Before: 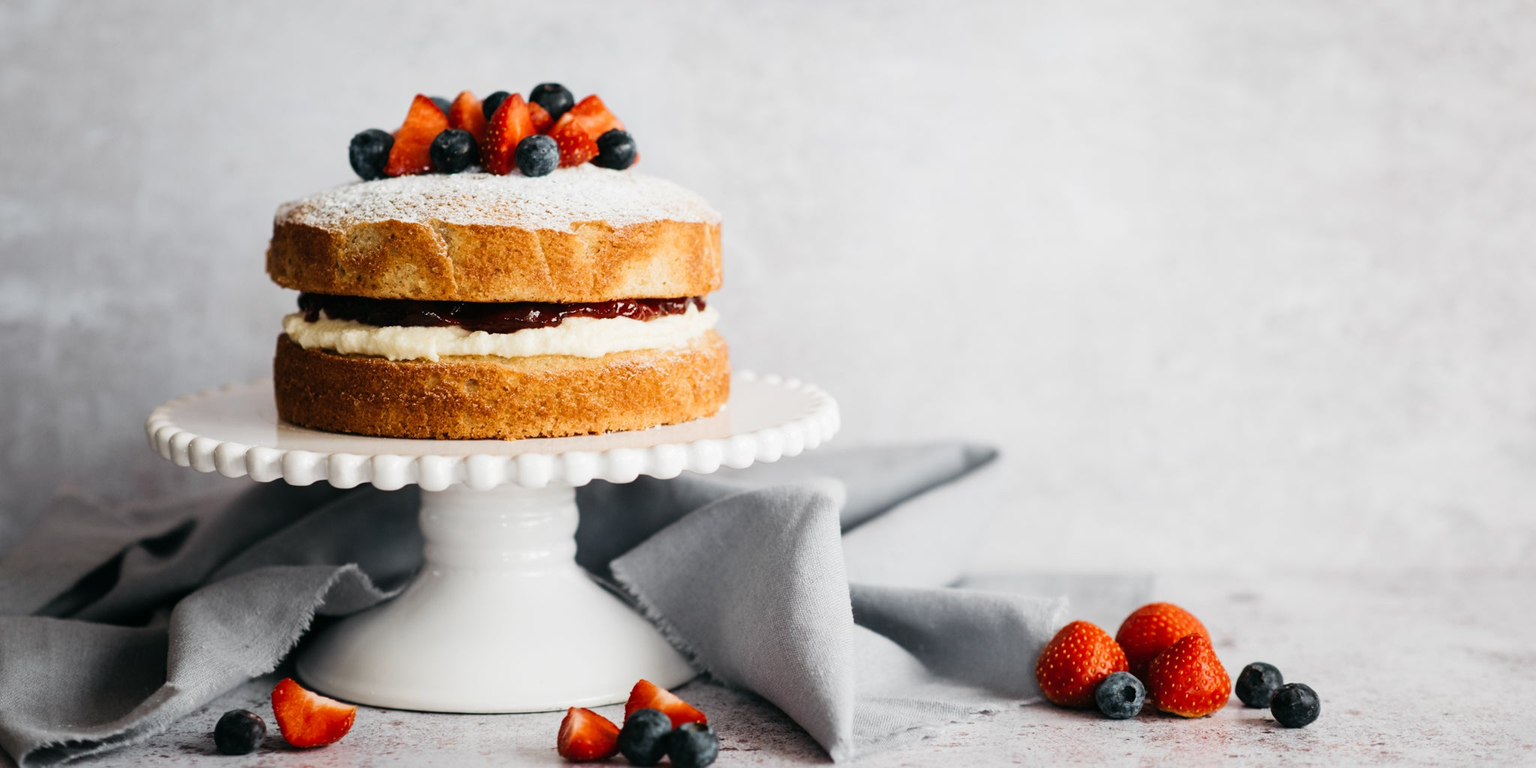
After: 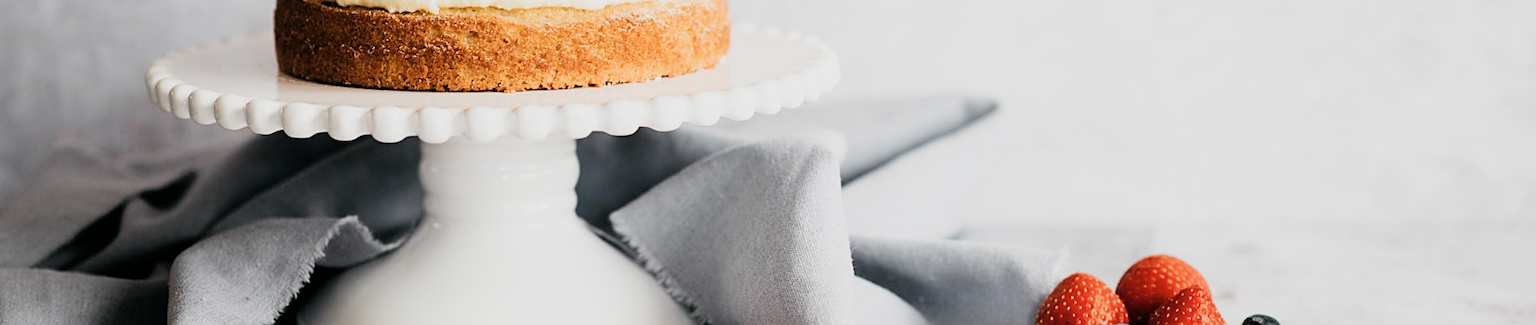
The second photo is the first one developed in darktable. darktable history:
exposure: exposure 0.671 EV, compensate exposure bias true, compensate highlight preservation false
tone equalizer: edges refinement/feathering 500, mask exposure compensation -1.57 EV, preserve details no
filmic rgb: black relative exposure -7.65 EV, white relative exposure 4.56 EV, hardness 3.61
color zones: curves: ch1 [(0.077, 0.436) (0.25, 0.5) (0.75, 0.5)]
crop: top 45.368%, bottom 12.194%
contrast brightness saturation: contrast 0.073
sharpen: on, module defaults
